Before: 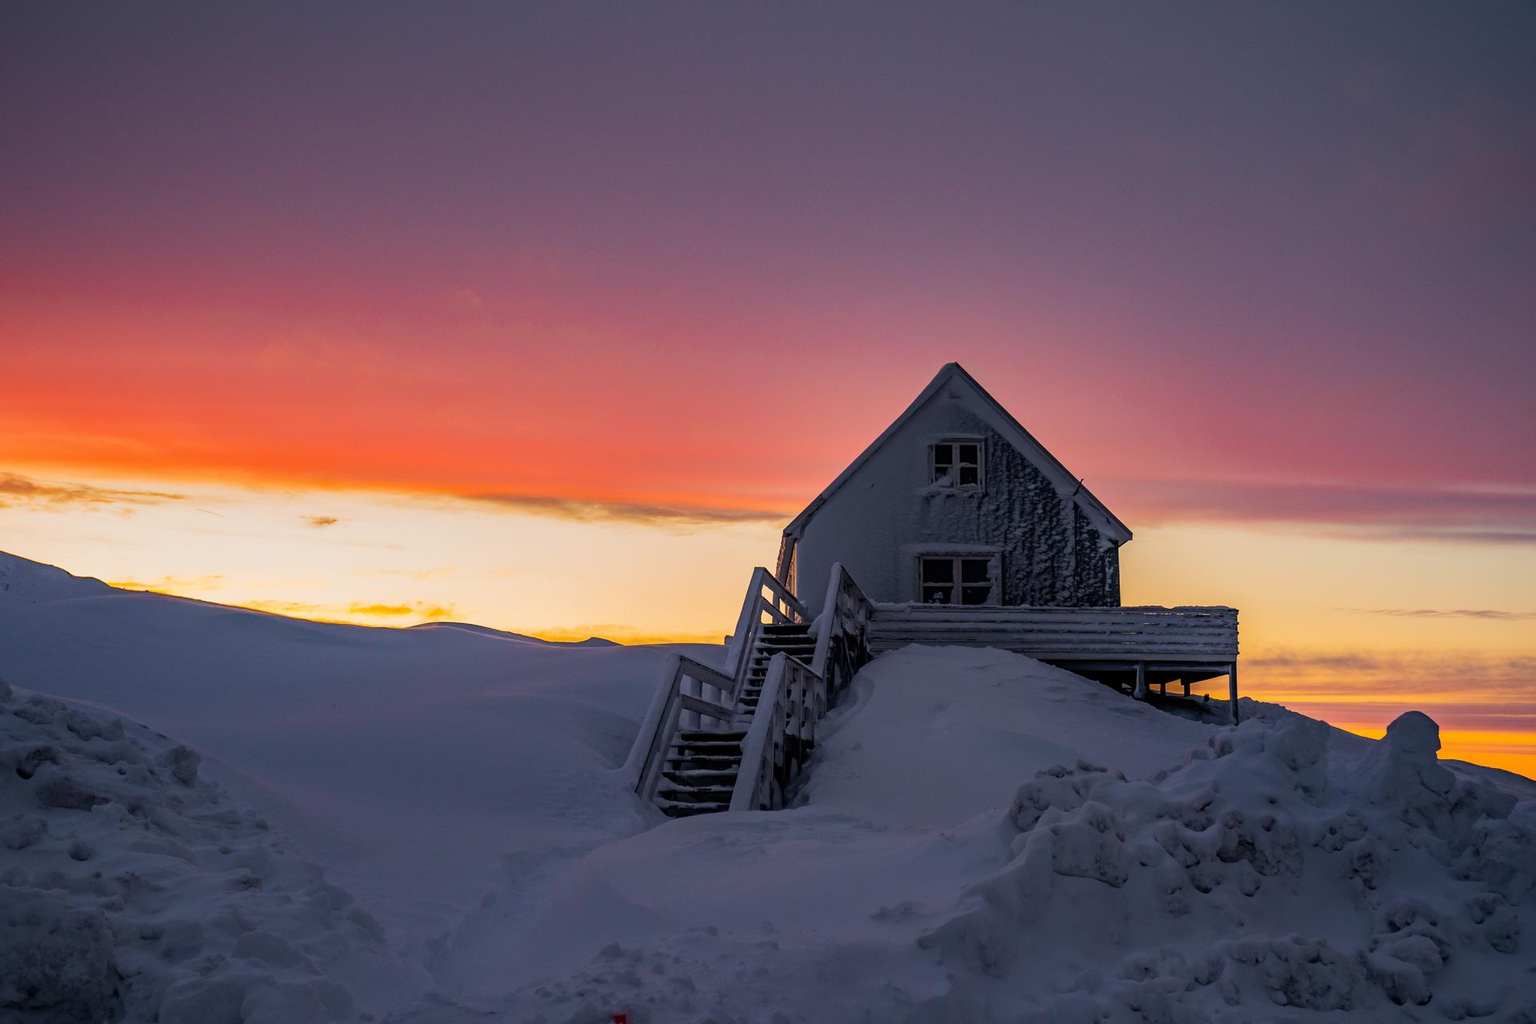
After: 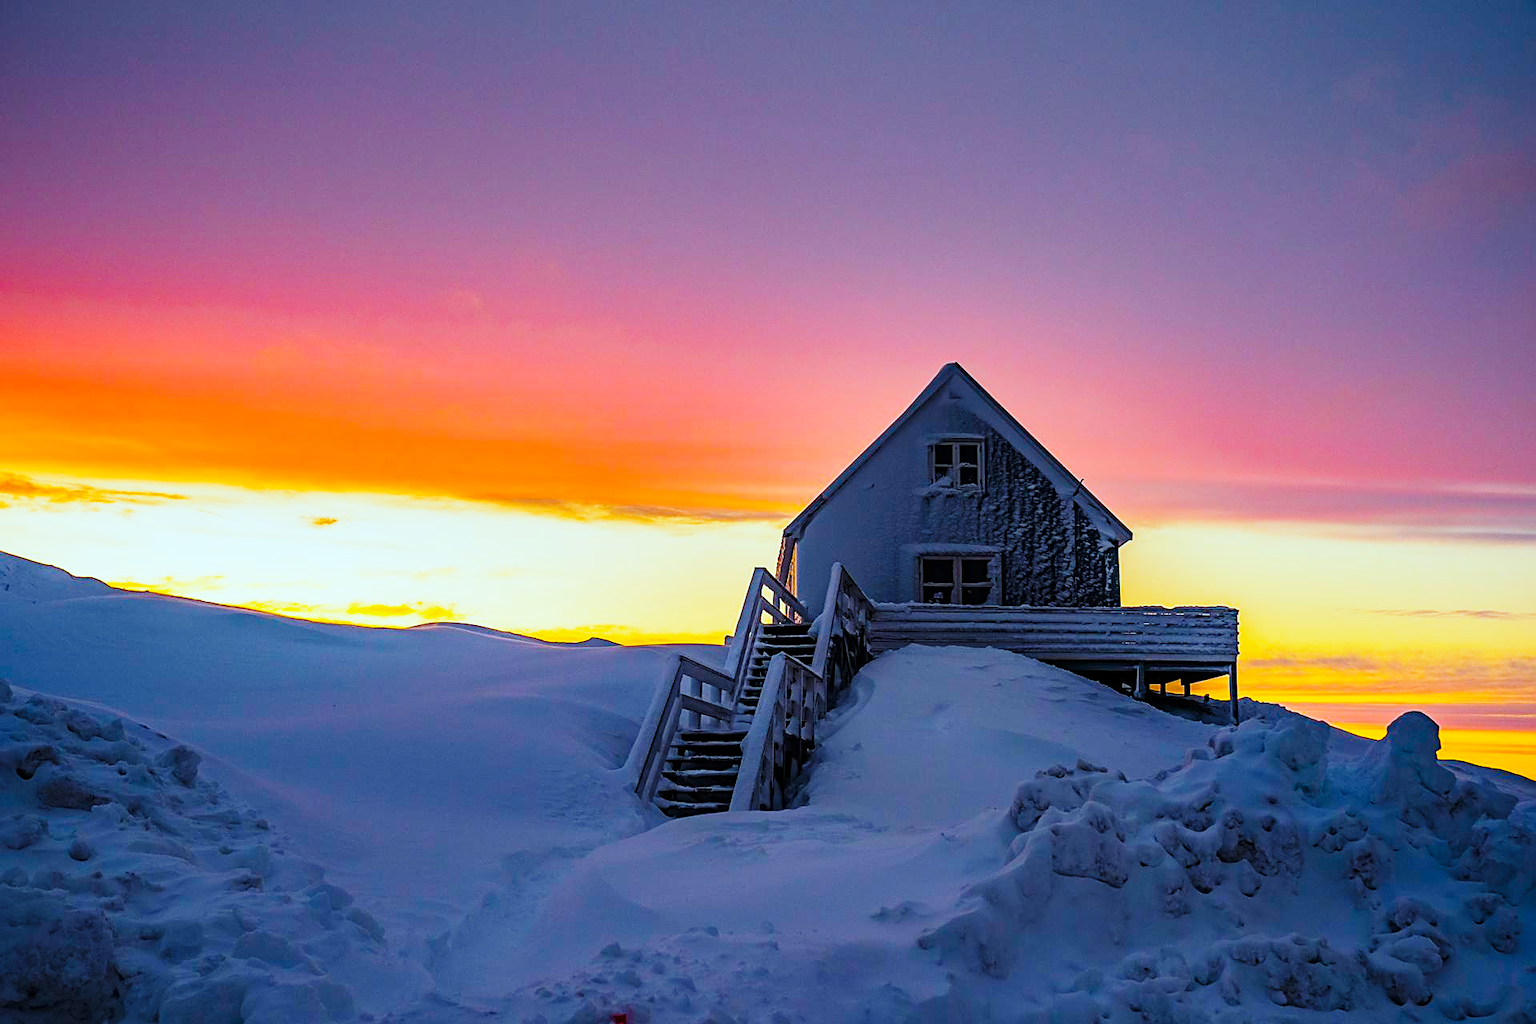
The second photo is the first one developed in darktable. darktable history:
color correction: highlights a* -10.14, highlights b* -10.1
sharpen: on, module defaults
color balance rgb: highlights gain › chroma 1.062%, highlights gain › hue 60.13°, linear chroma grading › global chroma 8.223%, perceptual saturation grading › global saturation 29.48%
base curve: curves: ch0 [(0, 0) (0.028, 0.03) (0.121, 0.232) (0.46, 0.748) (0.859, 0.968) (1, 1)], preserve colors none
